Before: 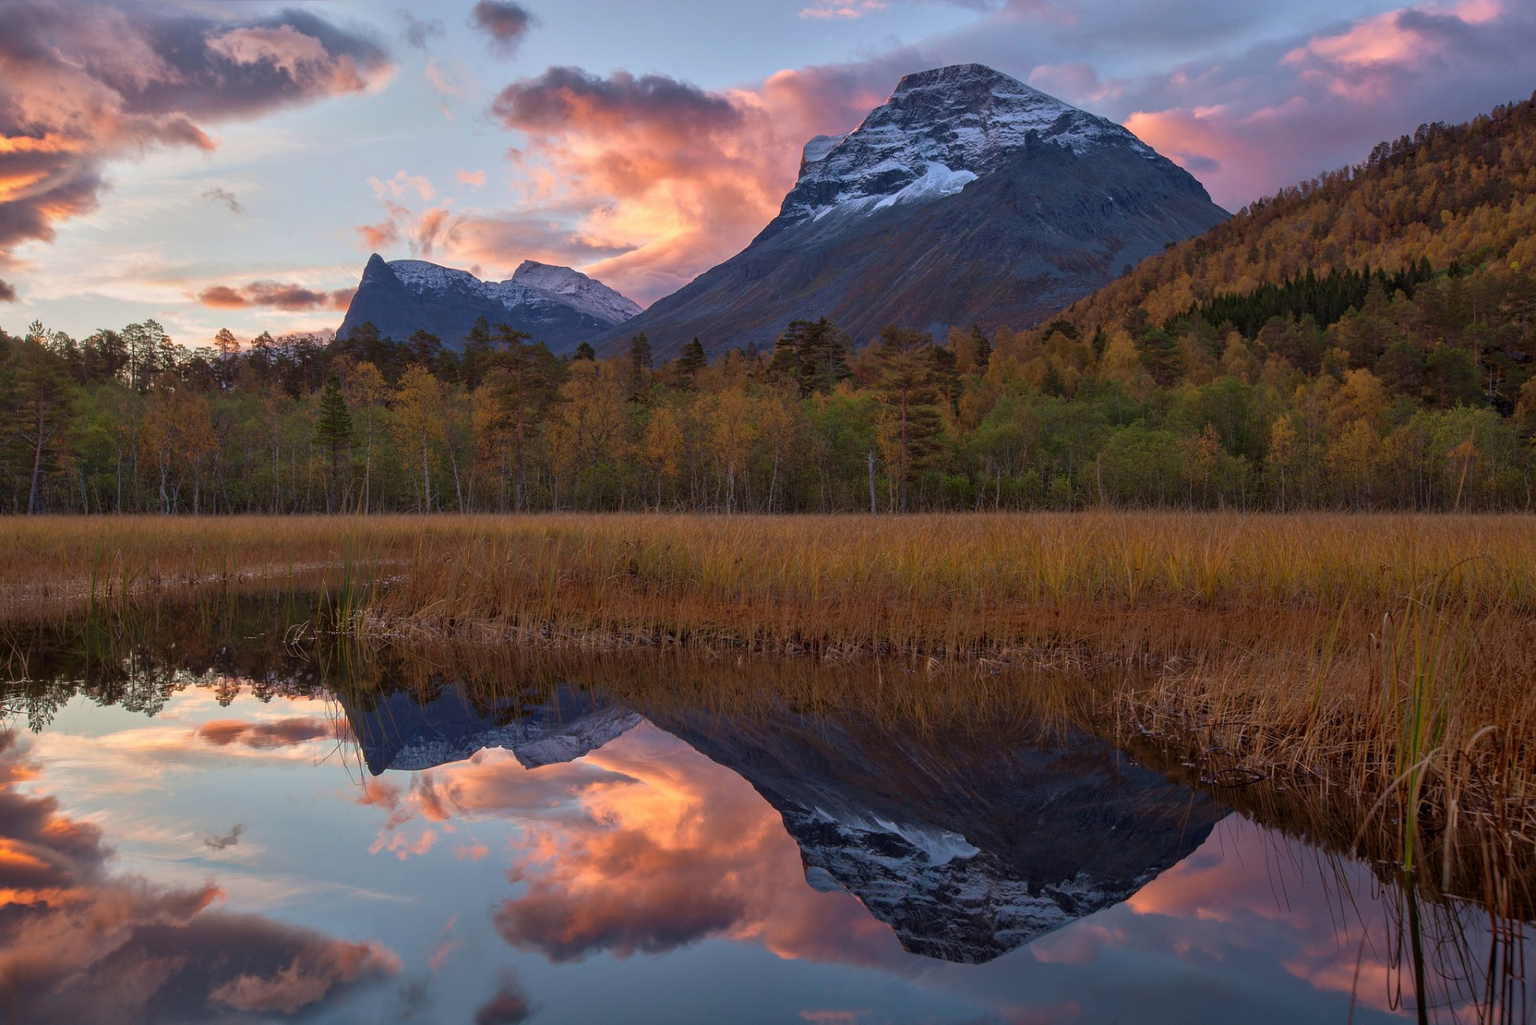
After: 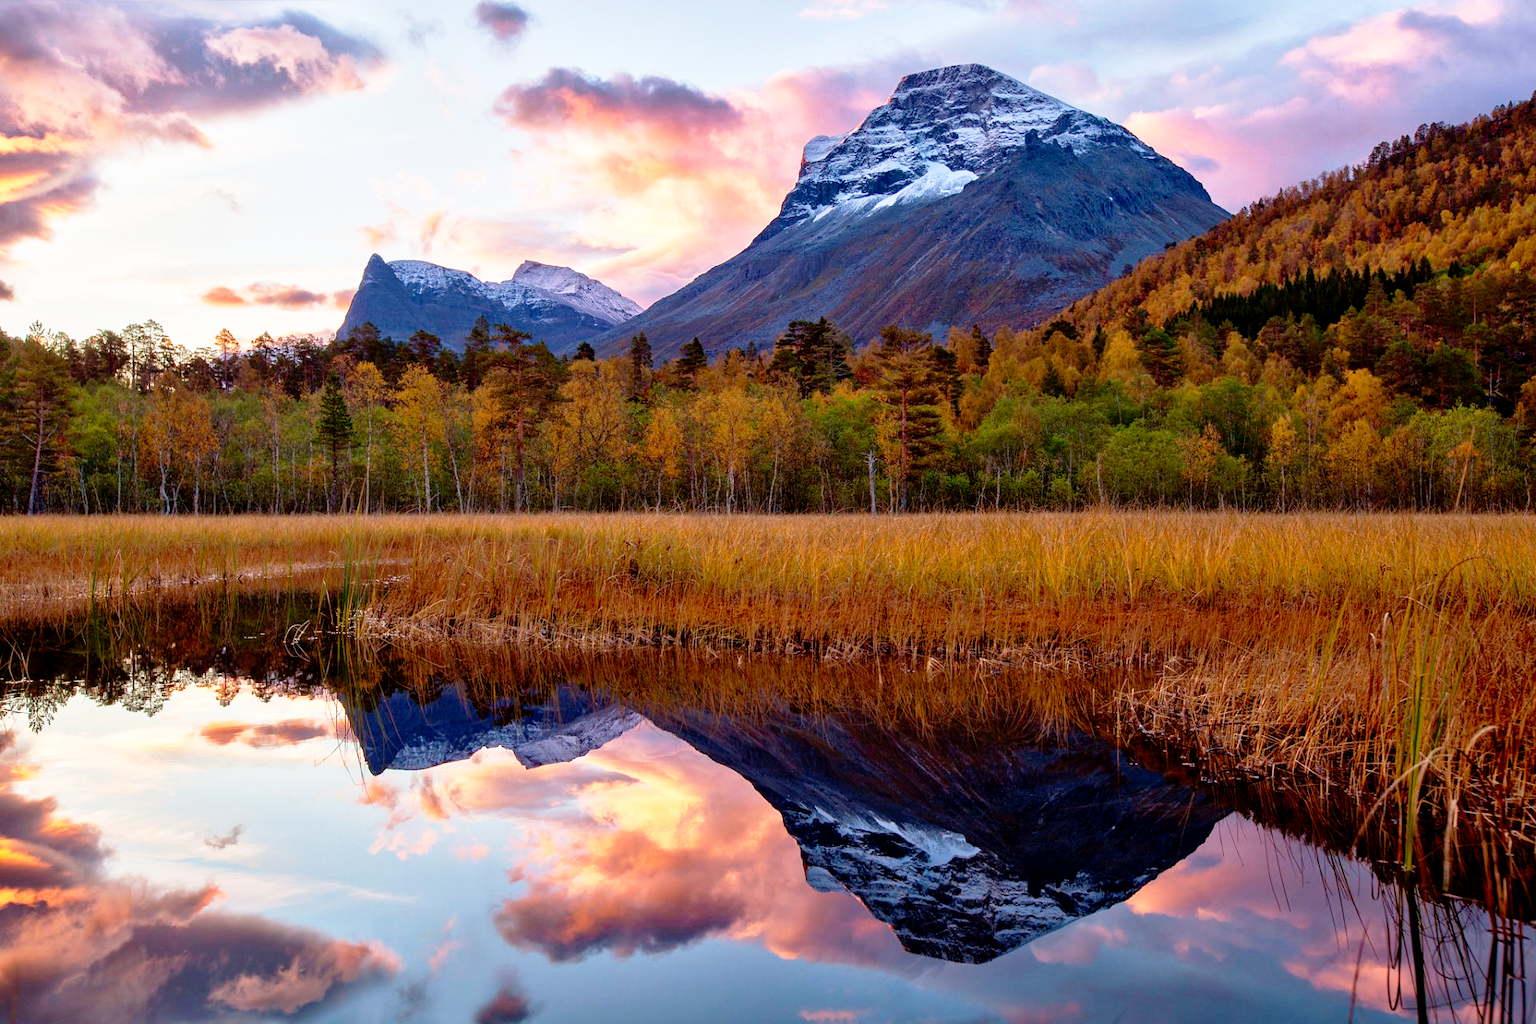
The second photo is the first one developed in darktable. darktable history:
exposure: black level correction 0.009, exposure 0.119 EV, compensate highlight preservation false
base curve: curves: ch0 [(0, 0) (0.012, 0.01) (0.073, 0.168) (0.31, 0.711) (0.645, 0.957) (1, 1)], preserve colors none
